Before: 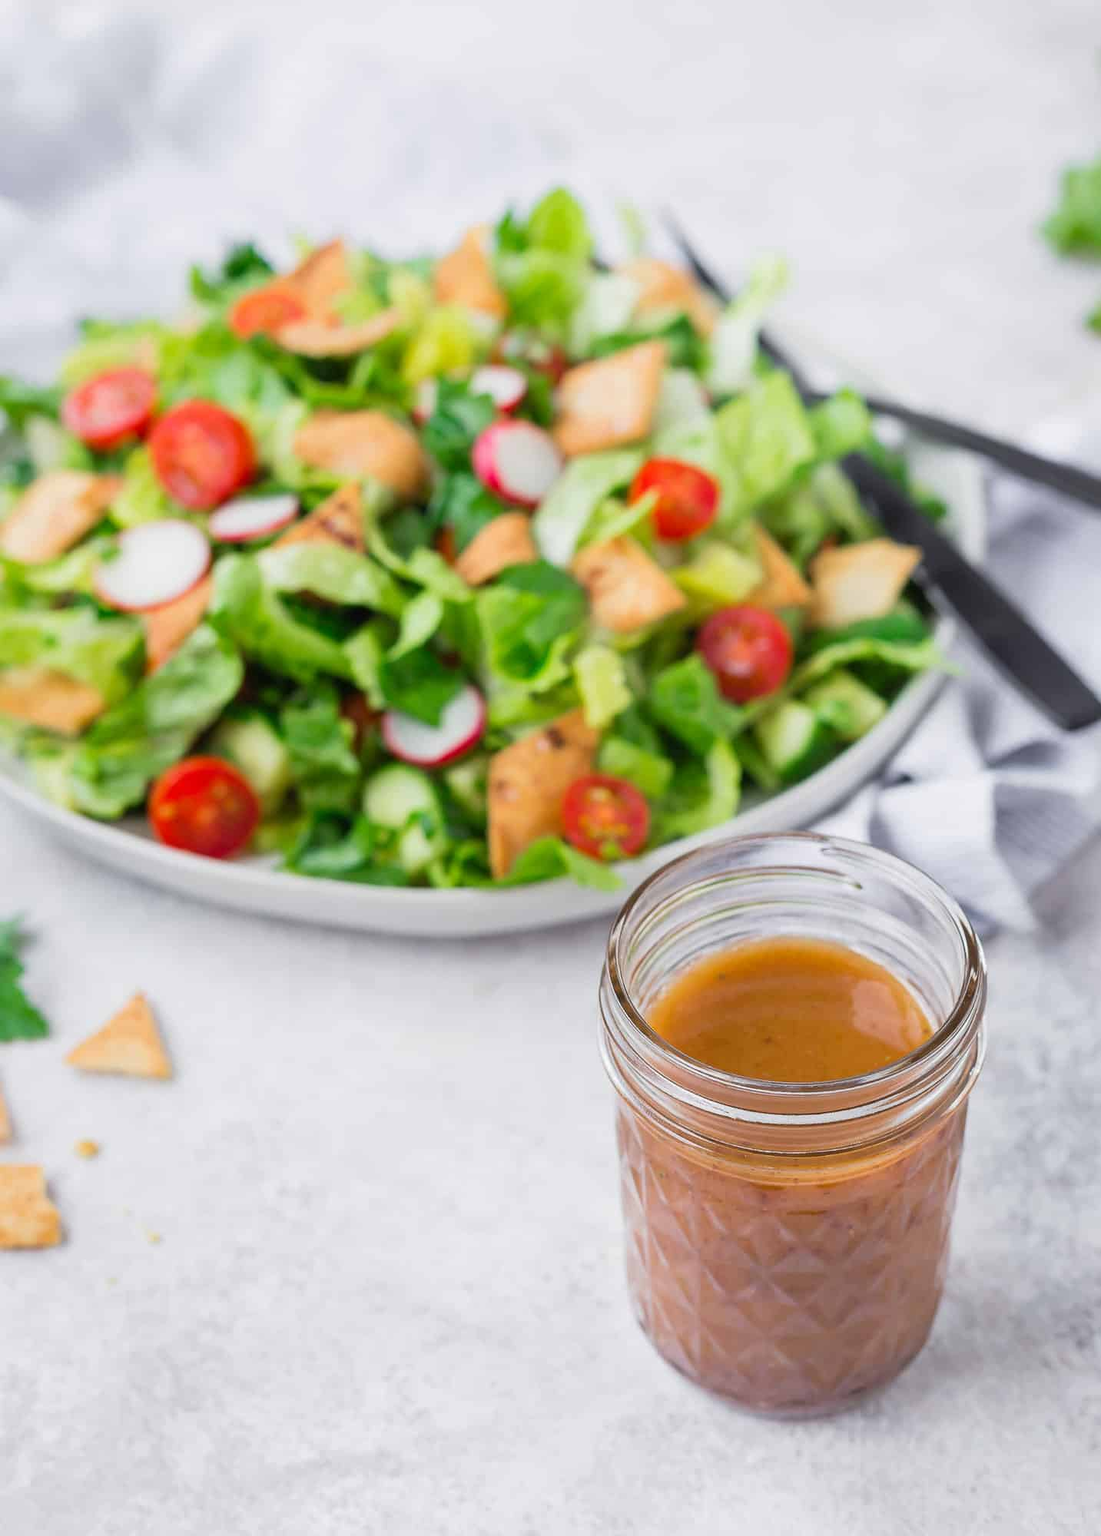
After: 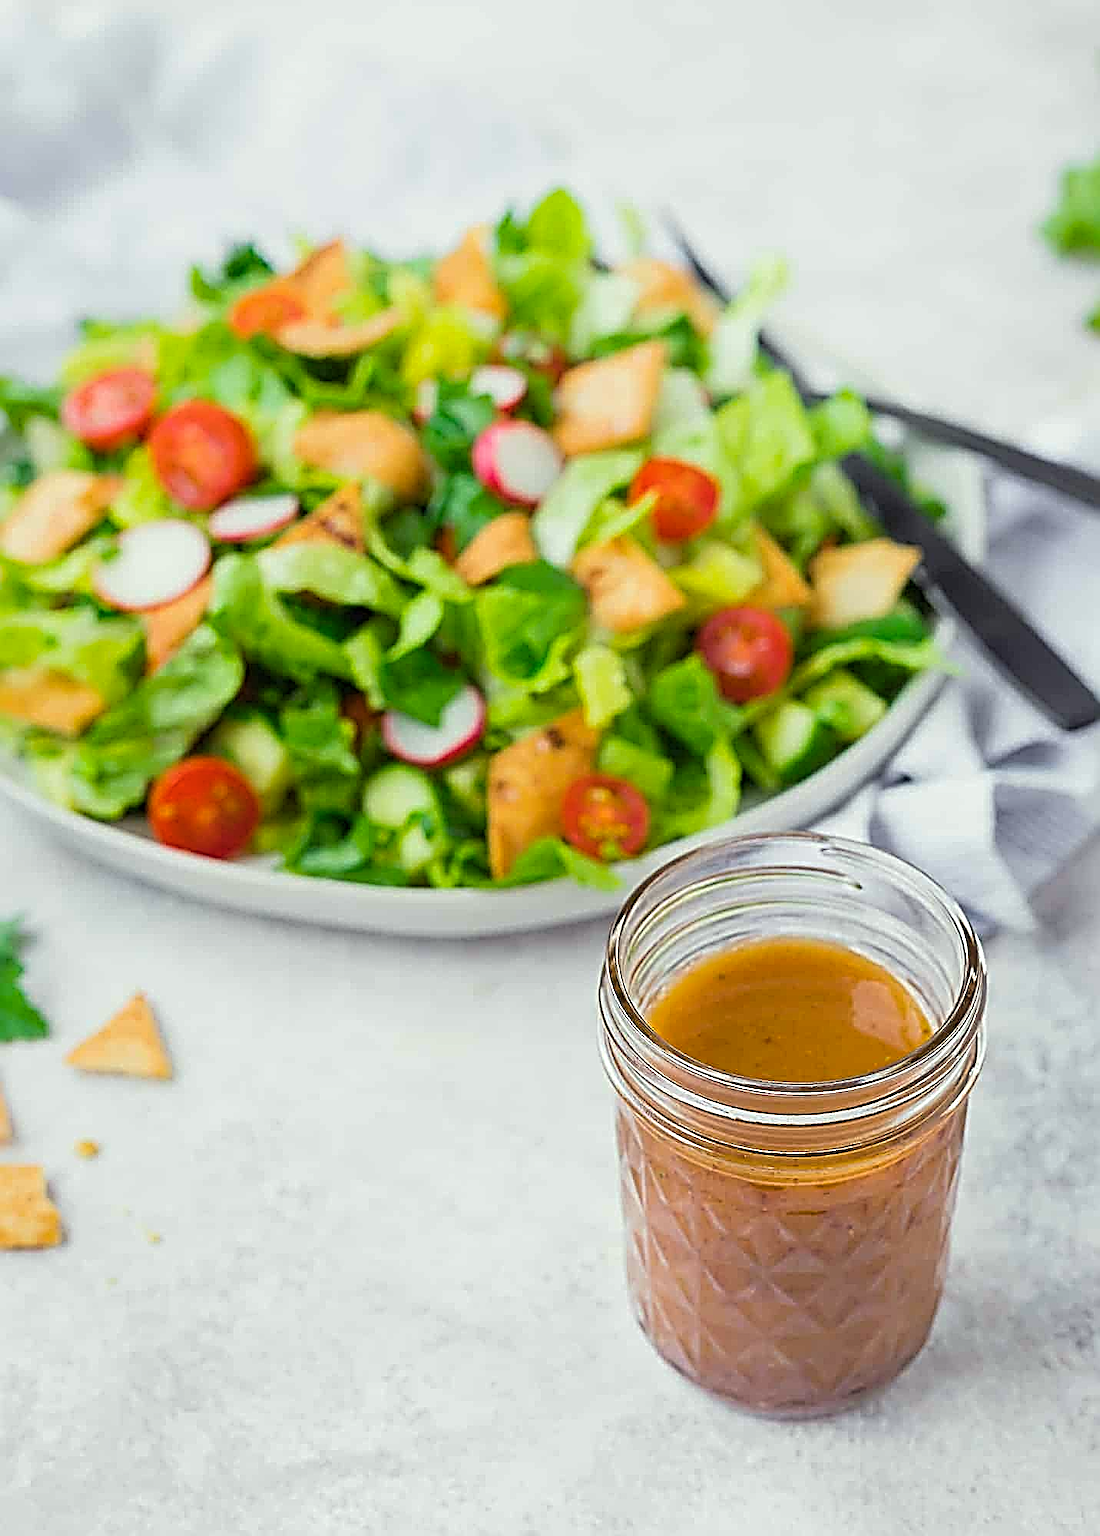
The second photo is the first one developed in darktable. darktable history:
contrast brightness saturation: saturation -0.062
sharpen: radius 3.167, amount 1.727
color balance rgb: perceptual saturation grading › global saturation 0.451%, global vibrance 44.529%
color correction: highlights a* -4.73, highlights b* 5.05, saturation 0.963
